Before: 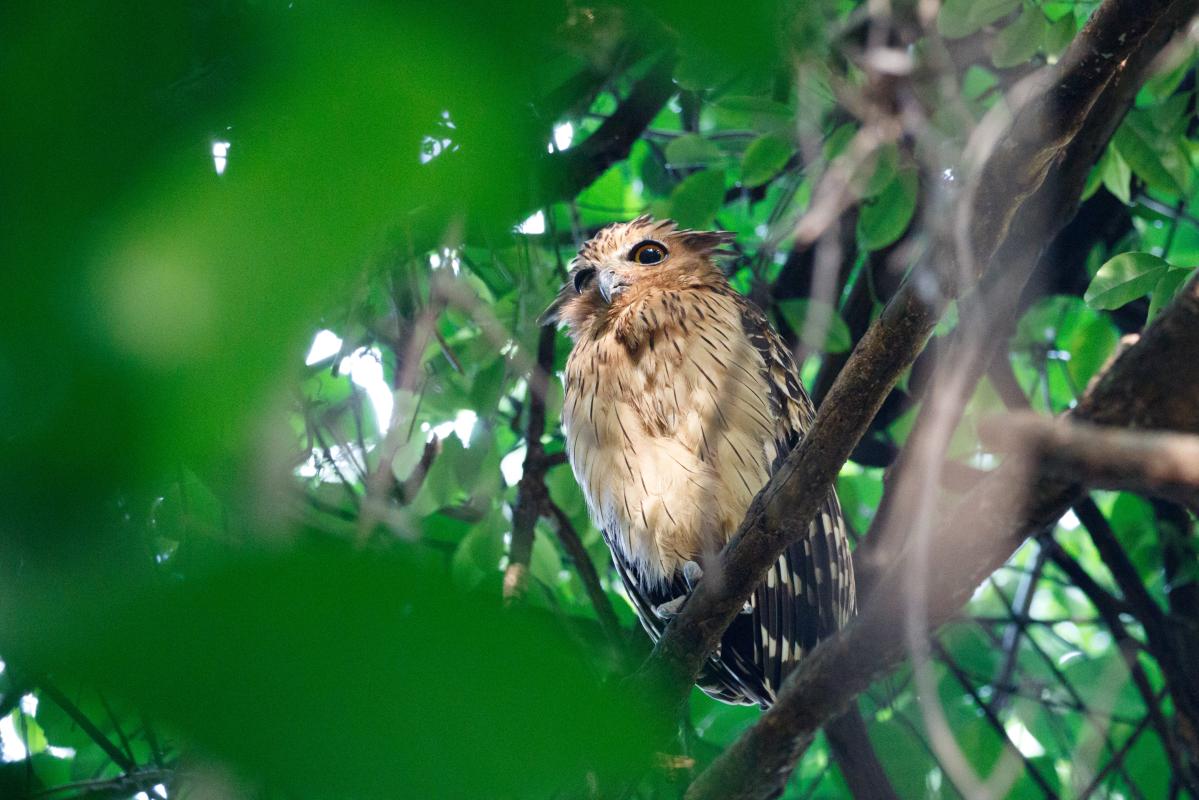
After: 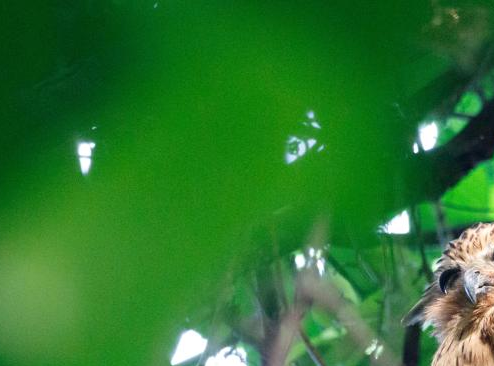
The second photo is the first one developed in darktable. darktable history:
crop and rotate: left 11.275%, top 0.117%, right 47.457%, bottom 54.082%
